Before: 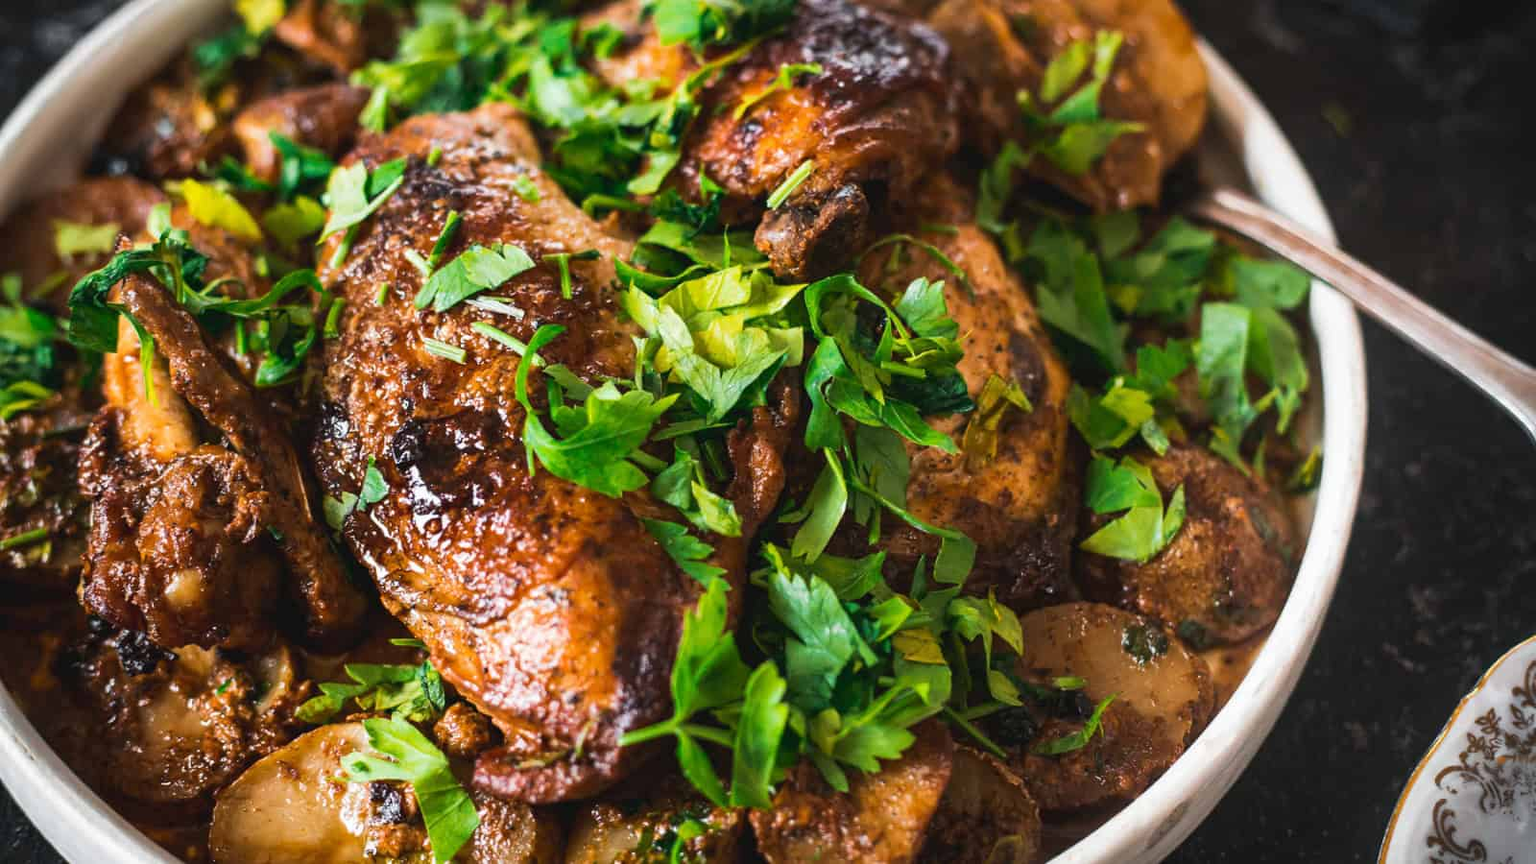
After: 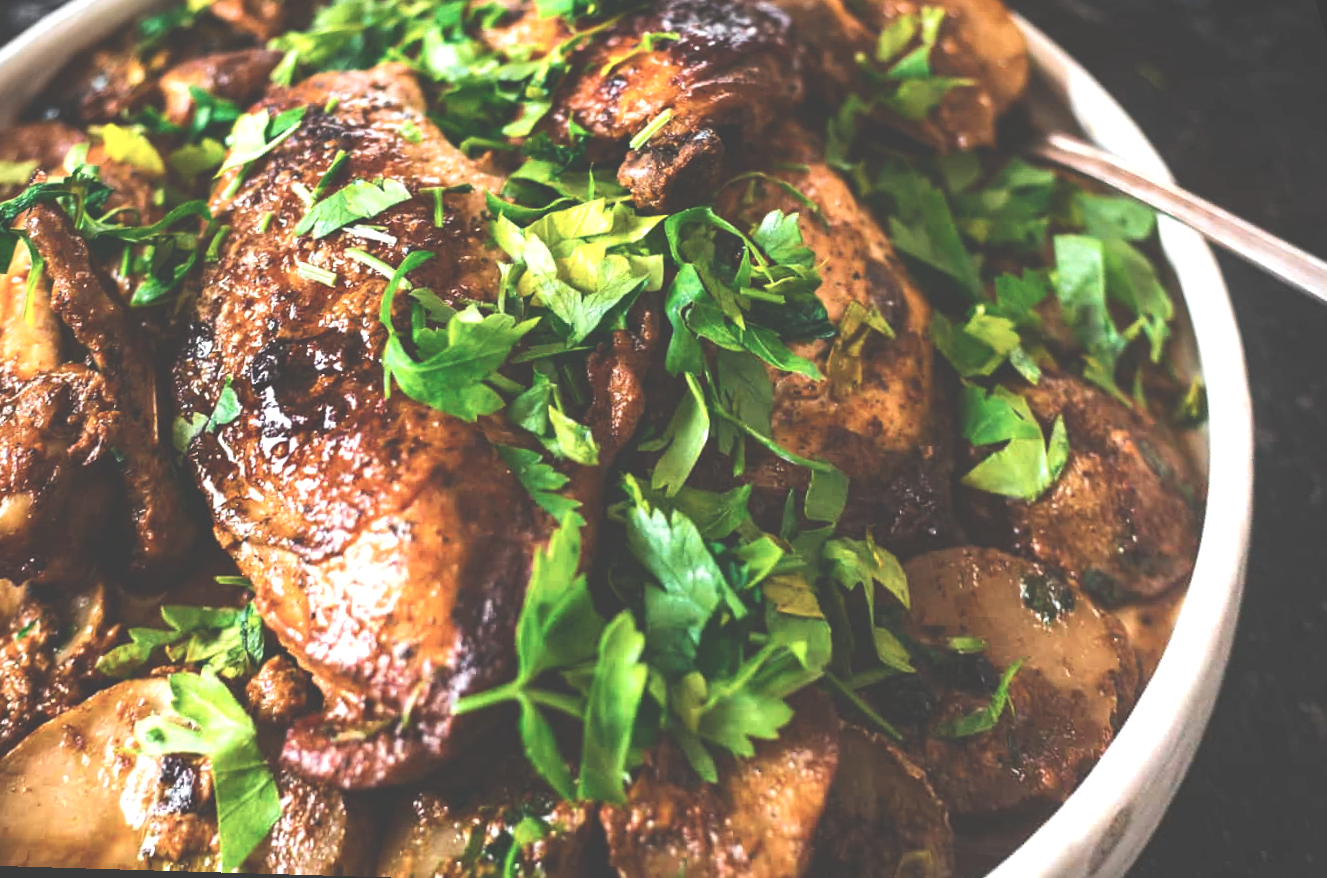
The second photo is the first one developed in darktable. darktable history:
rotate and perspective: rotation 0.72°, lens shift (vertical) -0.352, lens shift (horizontal) -0.051, crop left 0.152, crop right 0.859, crop top 0.019, crop bottom 0.964
tone equalizer: -8 EV -0.75 EV, -7 EV -0.7 EV, -6 EV -0.6 EV, -5 EV -0.4 EV, -3 EV 0.4 EV, -2 EV 0.6 EV, -1 EV 0.7 EV, +0 EV 0.75 EV, edges refinement/feathering 500, mask exposure compensation -1.57 EV, preserve details no
exposure: black level correction -0.062, exposure -0.05 EV, compensate highlight preservation false
color balance rgb: perceptual saturation grading › global saturation 20%, perceptual saturation grading › highlights -25%, perceptual saturation grading › shadows 25%
